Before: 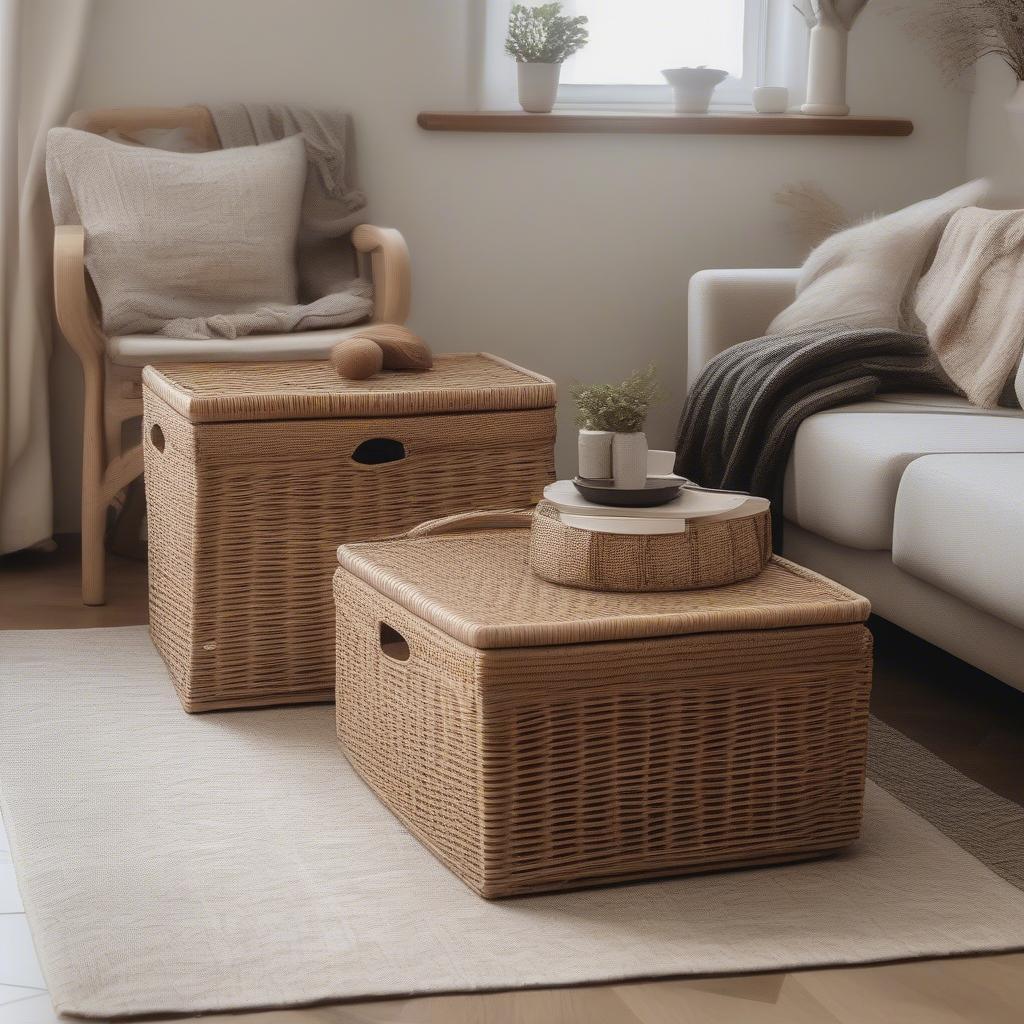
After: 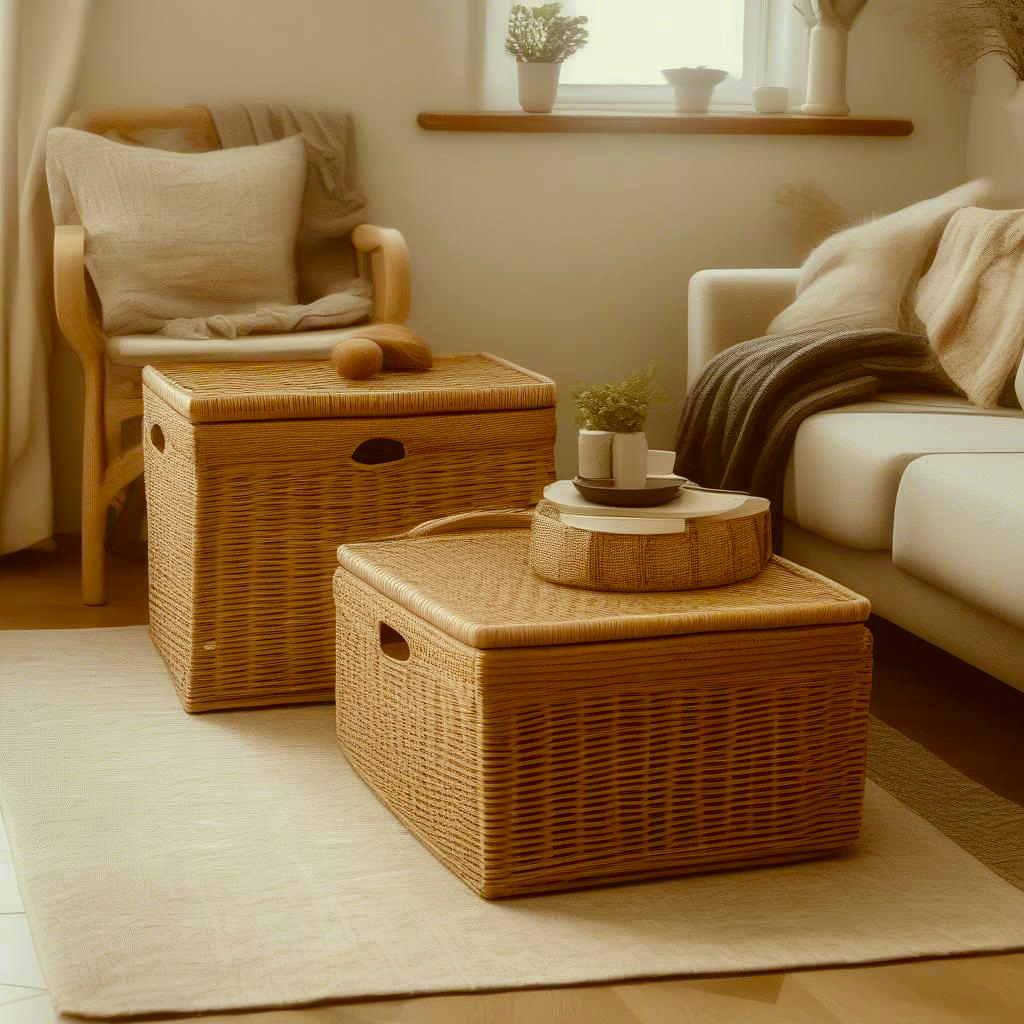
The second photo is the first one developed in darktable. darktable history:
color correction: highlights a* -5.22, highlights b* 9.8, shadows a* 9.29, shadows b* 24.85
color balance rgb: perceptual saturation grading › global saturation 19.401%, perceptual saturation grading › highlights -24.915%, perceptual saturation grading › shadows 49.532%, global vibrance 20%
